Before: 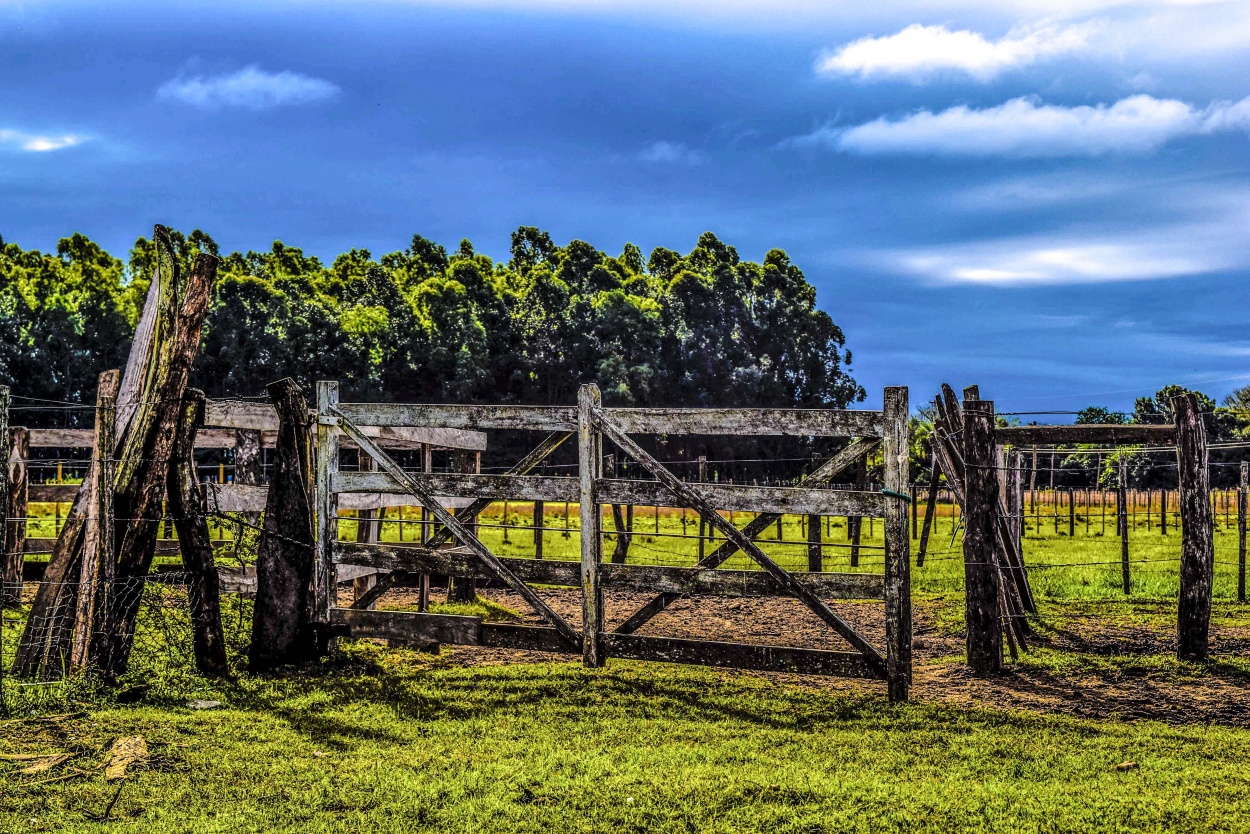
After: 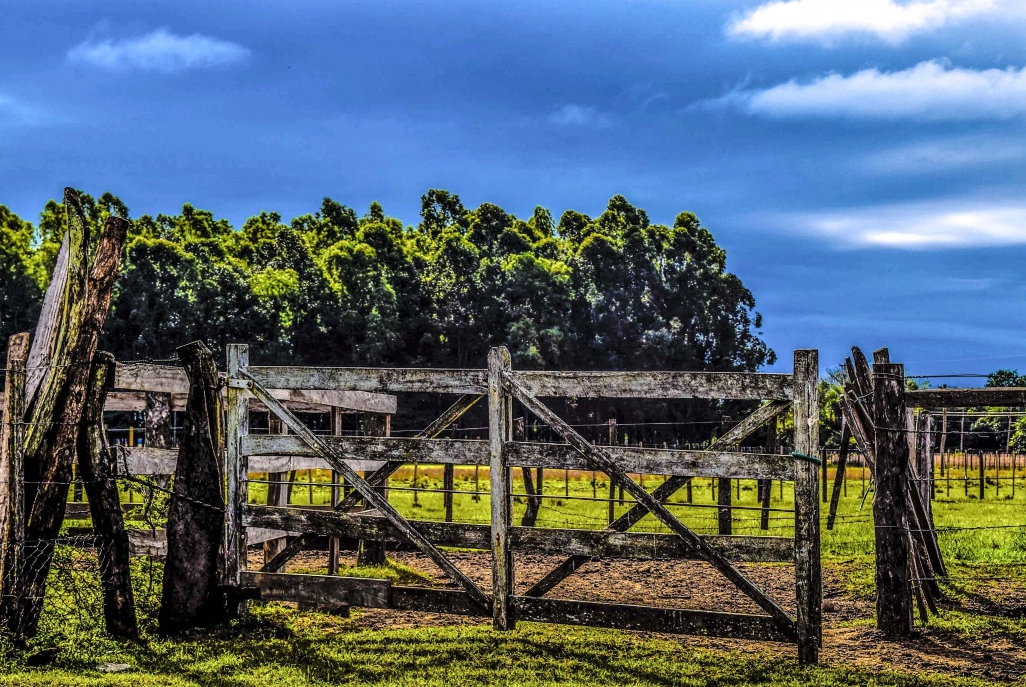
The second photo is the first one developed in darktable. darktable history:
crop and rotate: left 7.311%, top 4.445%, right 10.607%, bottom 13.18%
